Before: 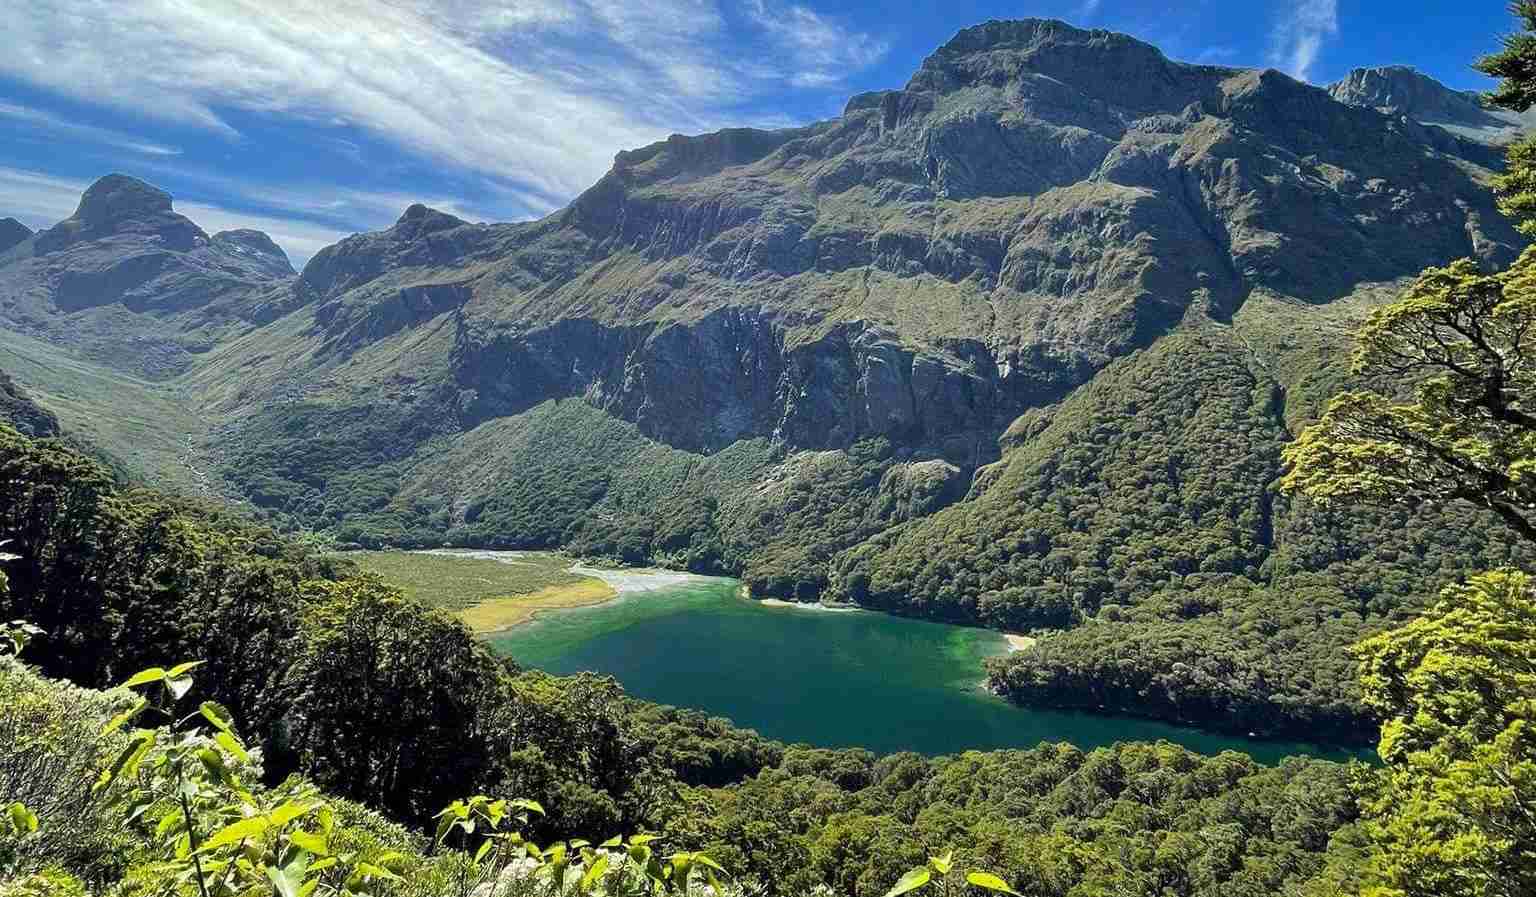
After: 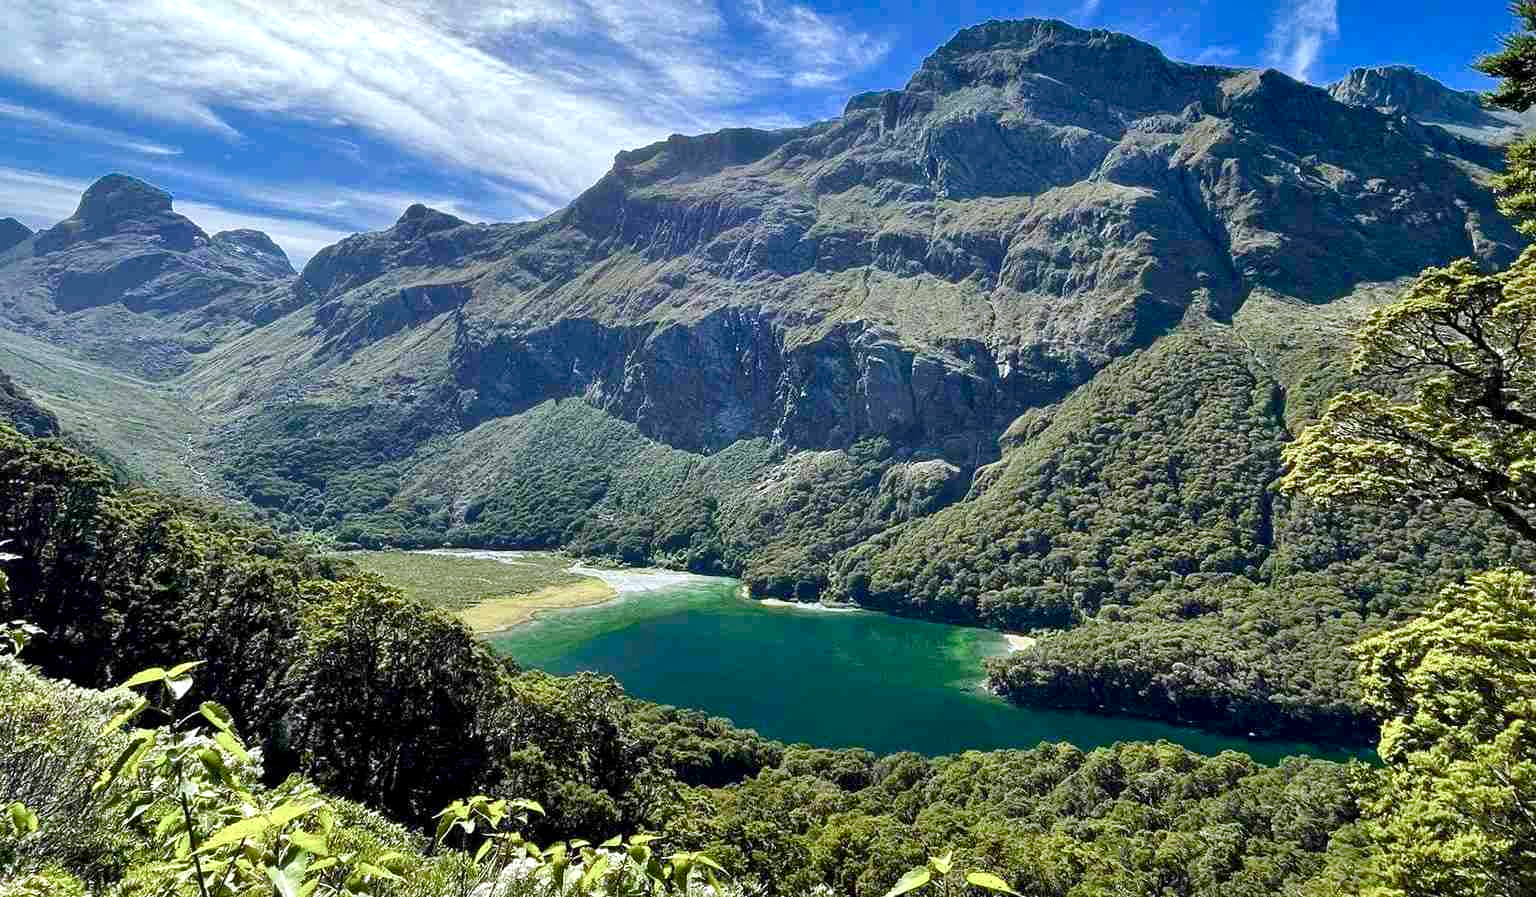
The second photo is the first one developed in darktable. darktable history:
levels: white 99.88%
color balance rgb: highlights gain › luminance 17.185%, highlights gain › chroma 2.907%, highlights gain › hue 260.3°, perceptual saturation grading › global saturation 20%, perceptual saturation grading › highlights -50.194%, perceptual saturation grading › shadows 30.711%
local contrast: mode bilateral grid, contrast 20, coarseness 50, detail 132%, midtone range 0.2
